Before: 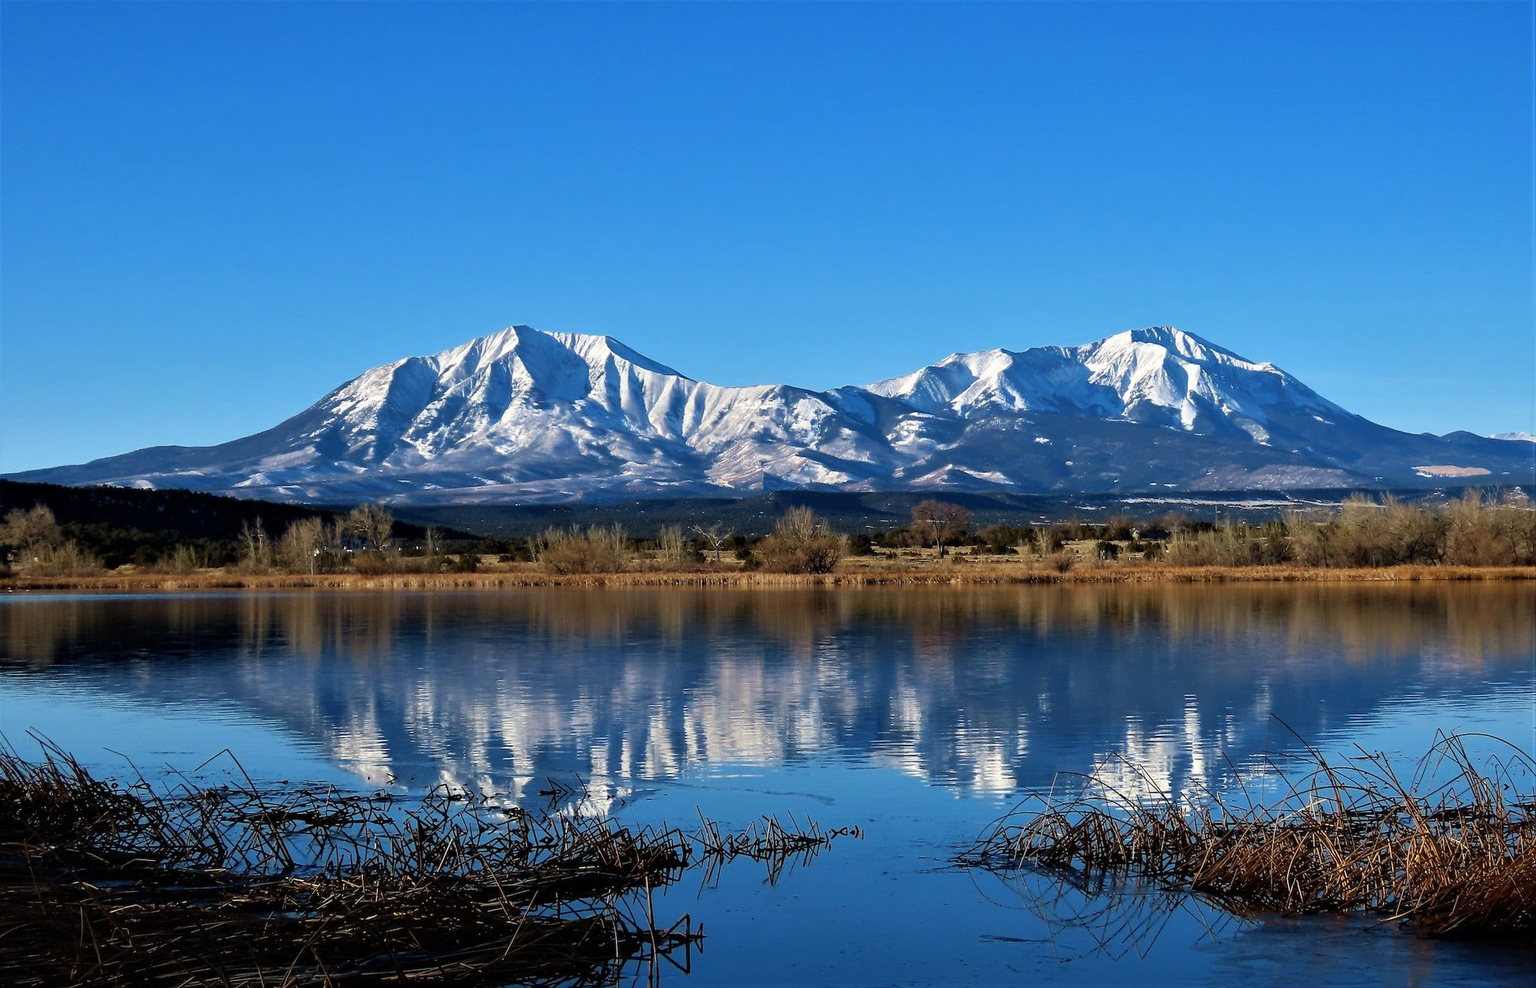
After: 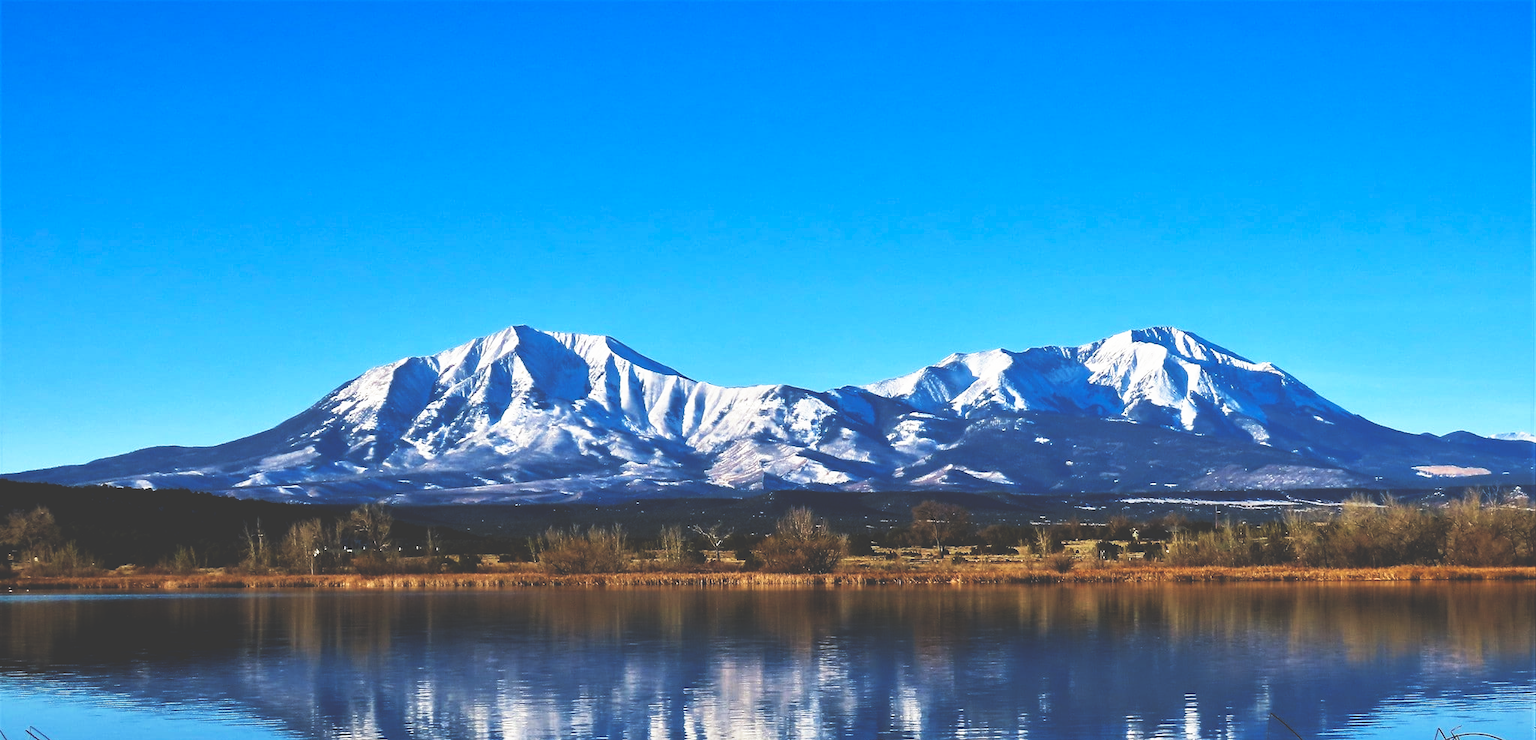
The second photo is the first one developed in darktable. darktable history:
crop: bottom 24.988%
base curve: curves: ch0 [(0, 0.036) (0.007, 0.037) (0.604, 0.887) (1, 1)], preserve colors none
